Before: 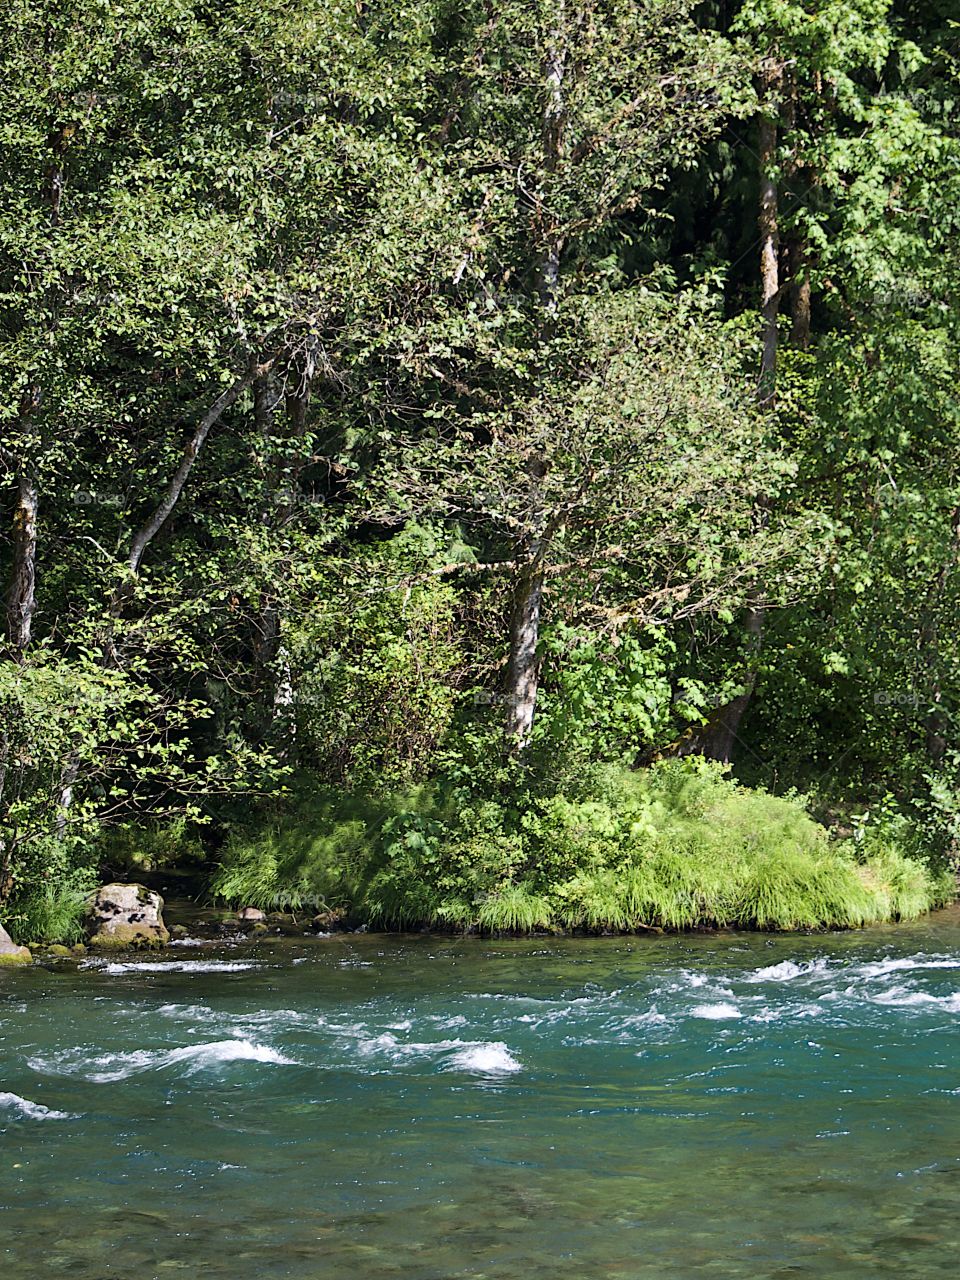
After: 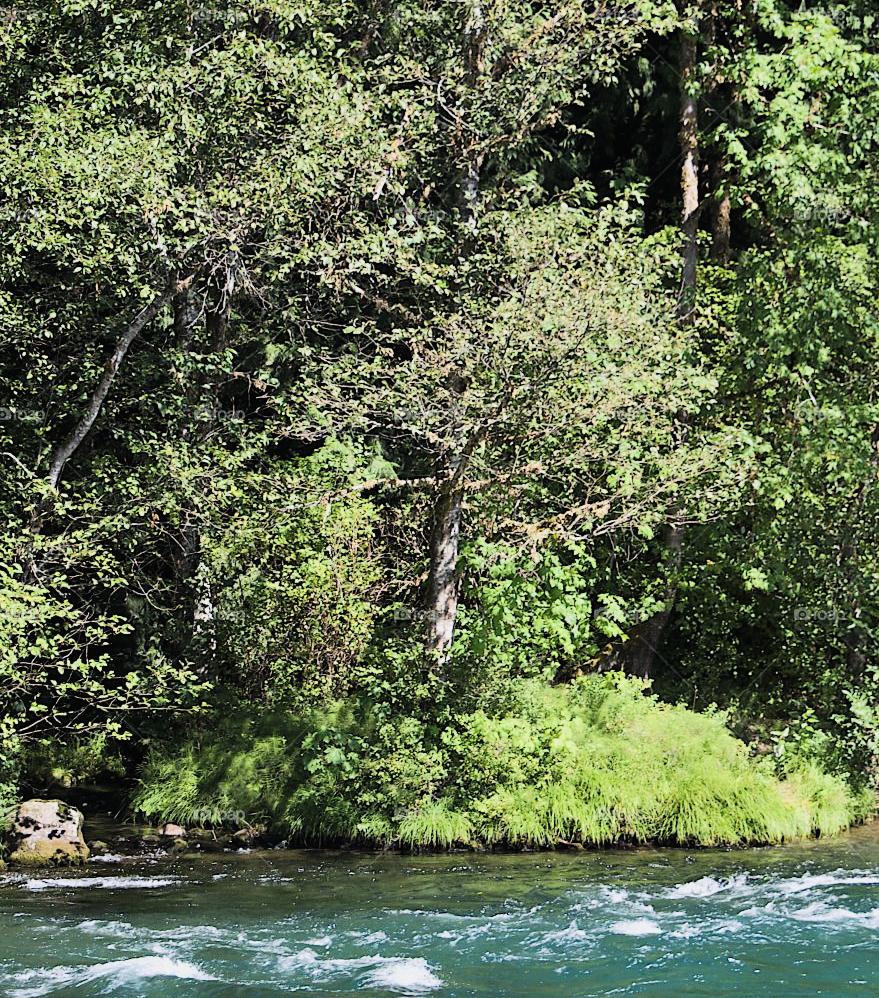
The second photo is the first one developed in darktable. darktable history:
contrast brightness saturation: contrast -0.086, brightness -0.03, saturation -0.115
crop: left 8.414%, top 6.605%, bottom 15.373%
tone curve: curves: ch0 [(0, 0) (0.037, 0.011) (0.135, 0.093) (0.266, 0.281) (0.461, 0.555) (0.581, 0.716) (0.675, 0.793) (0.767, 0.849) (0.91, 0.924) (1, 0.979)]; ch1 [(0, 0) (0.292, 0.278) (0.431, 0.418) (0.493, 0.479) (0.506, 0.5) (0.532, 0.537) (0.562, 0.581) (0.641, 0.663) (0.754, 0.76) (1, 1)]; ch2 [(0, 0) (0.294, 0.3) (0.361, 0.372) (0.429, 0.445) (0.478, 0.486) (0.502, 0.498) (0.518, 0.522) (0.531, 0.549) (0.561, 0.59) (0.64, 0.655) (0.693, 0.706) (0.845, 0.833) (1, 0.951)], color space Lab, linked channels, preserve colors none
